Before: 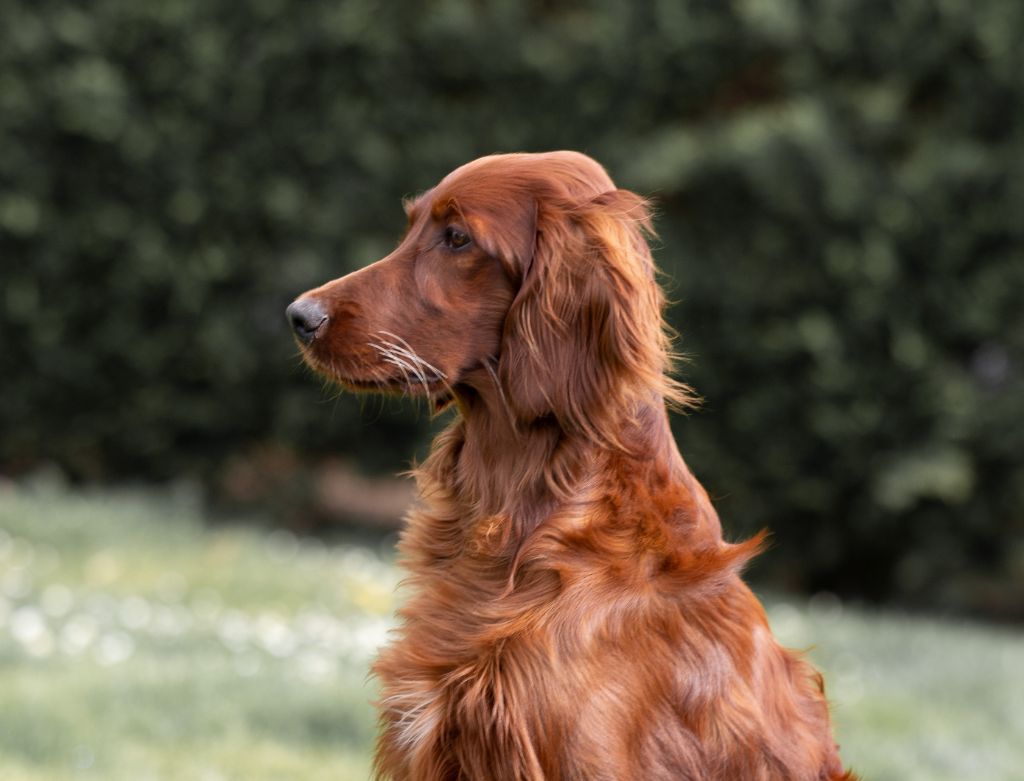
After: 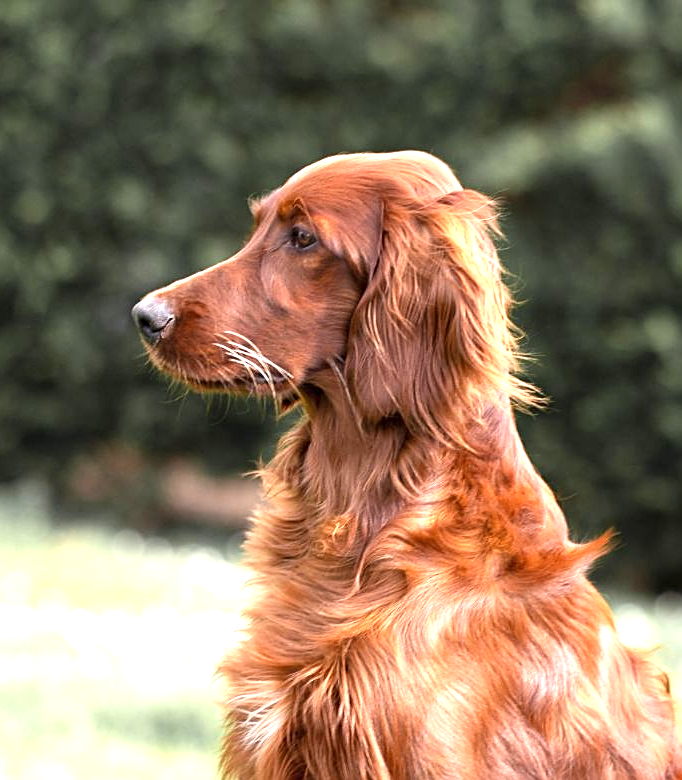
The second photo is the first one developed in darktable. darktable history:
crop and rotate: left 15.055%, right 18.278%
sharpen: on, module defaults
shadows and highlights: shadows 12, white point adjustment 1.2, highlights -0.36, soften with gaussian
exposure: black level correction 0, exposure 1.2 EV, compensate exposure bias true, compensate highlight preservation false
